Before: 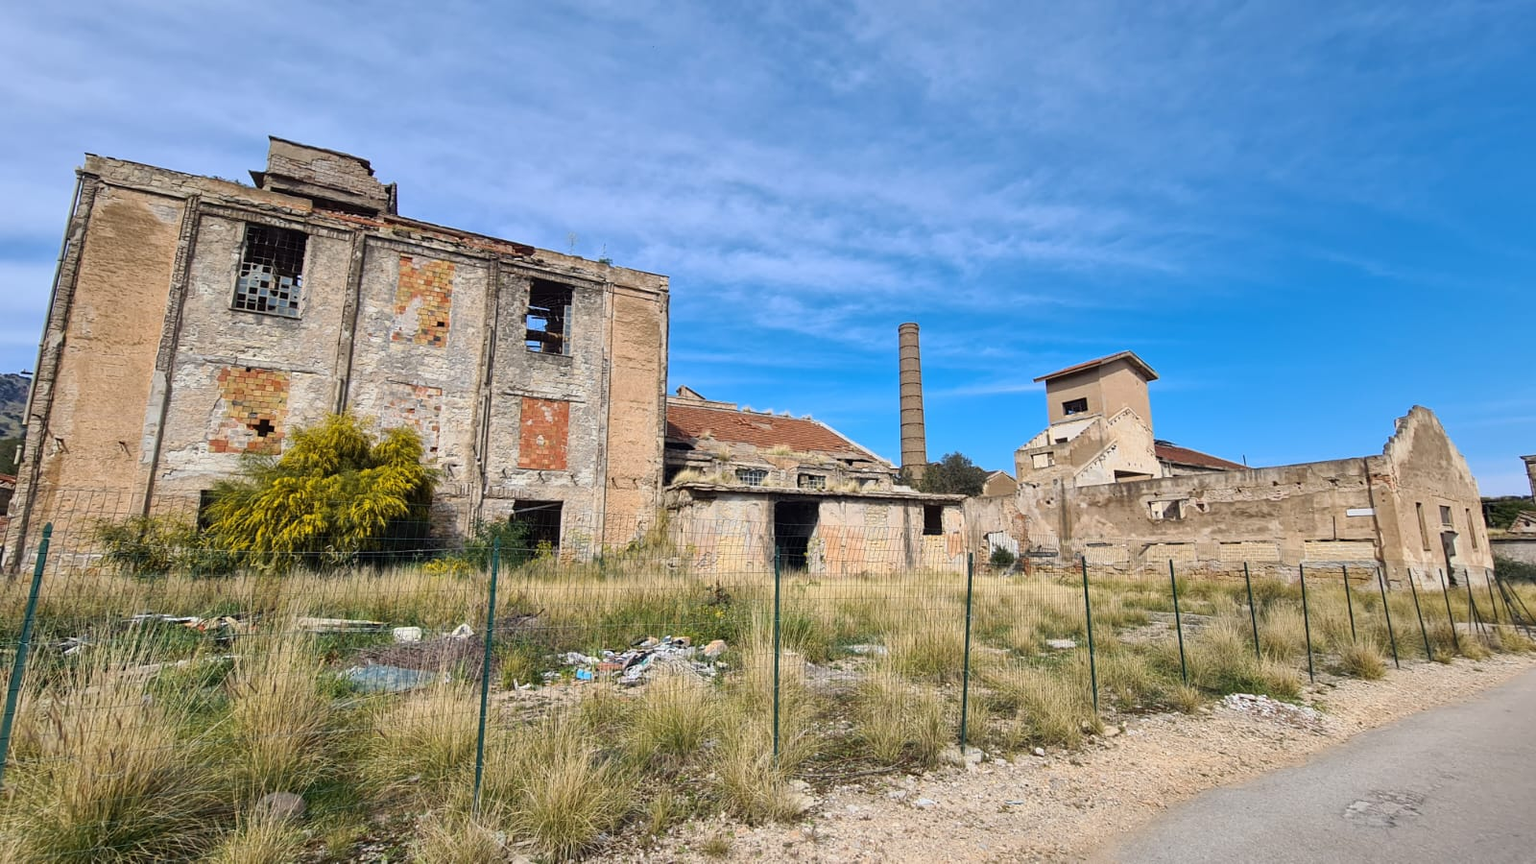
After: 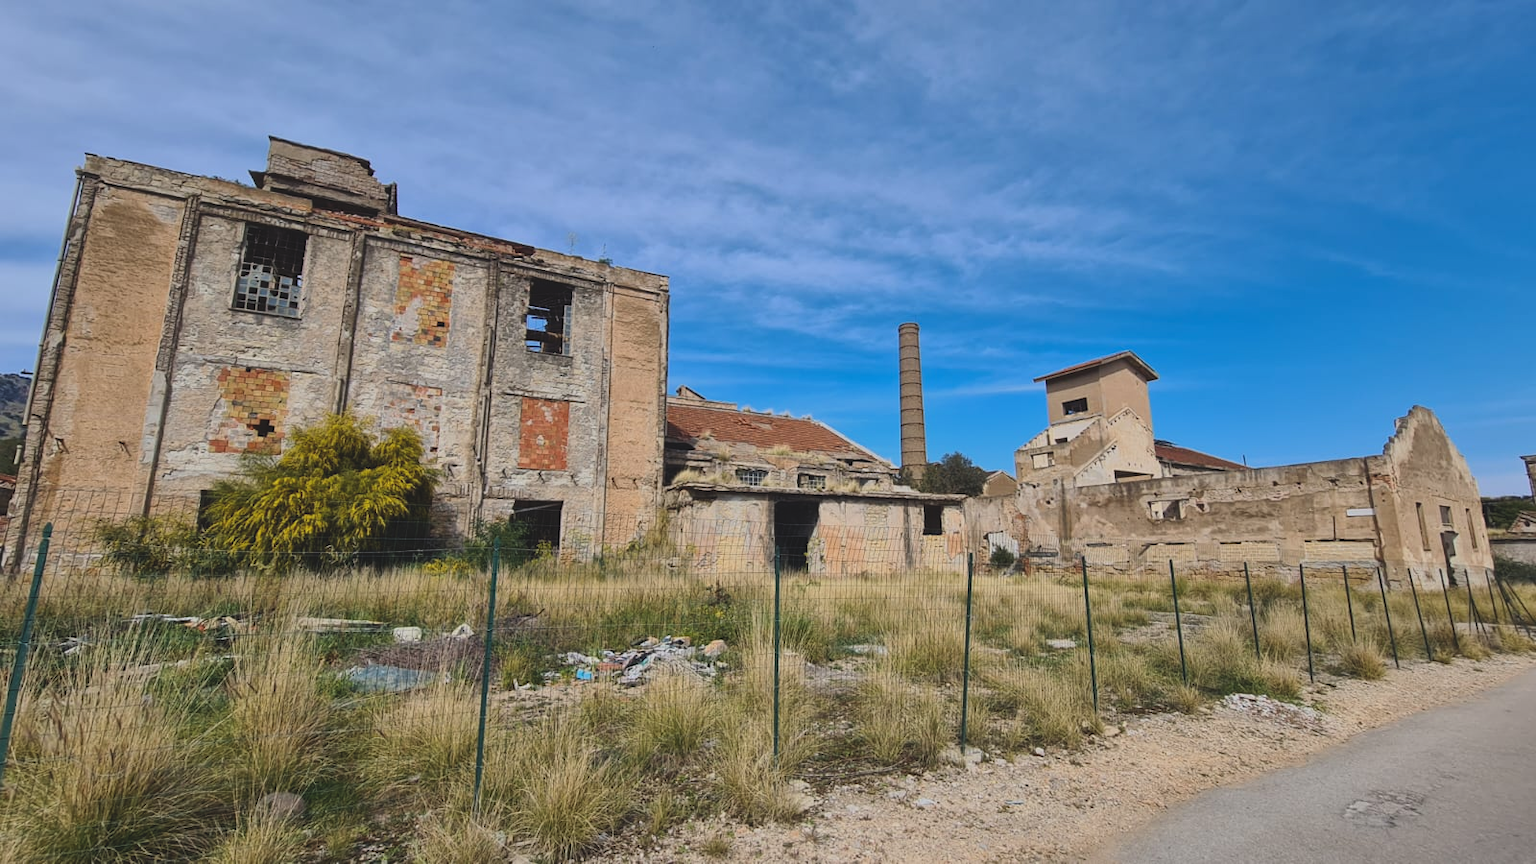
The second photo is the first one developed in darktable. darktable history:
contrast brightness saturation: contrast 0.2, brightness 0.162, saturation 0.216
exposure: black level correction -0.017, exposure -1.025 EV, compensate highlight preservation false
